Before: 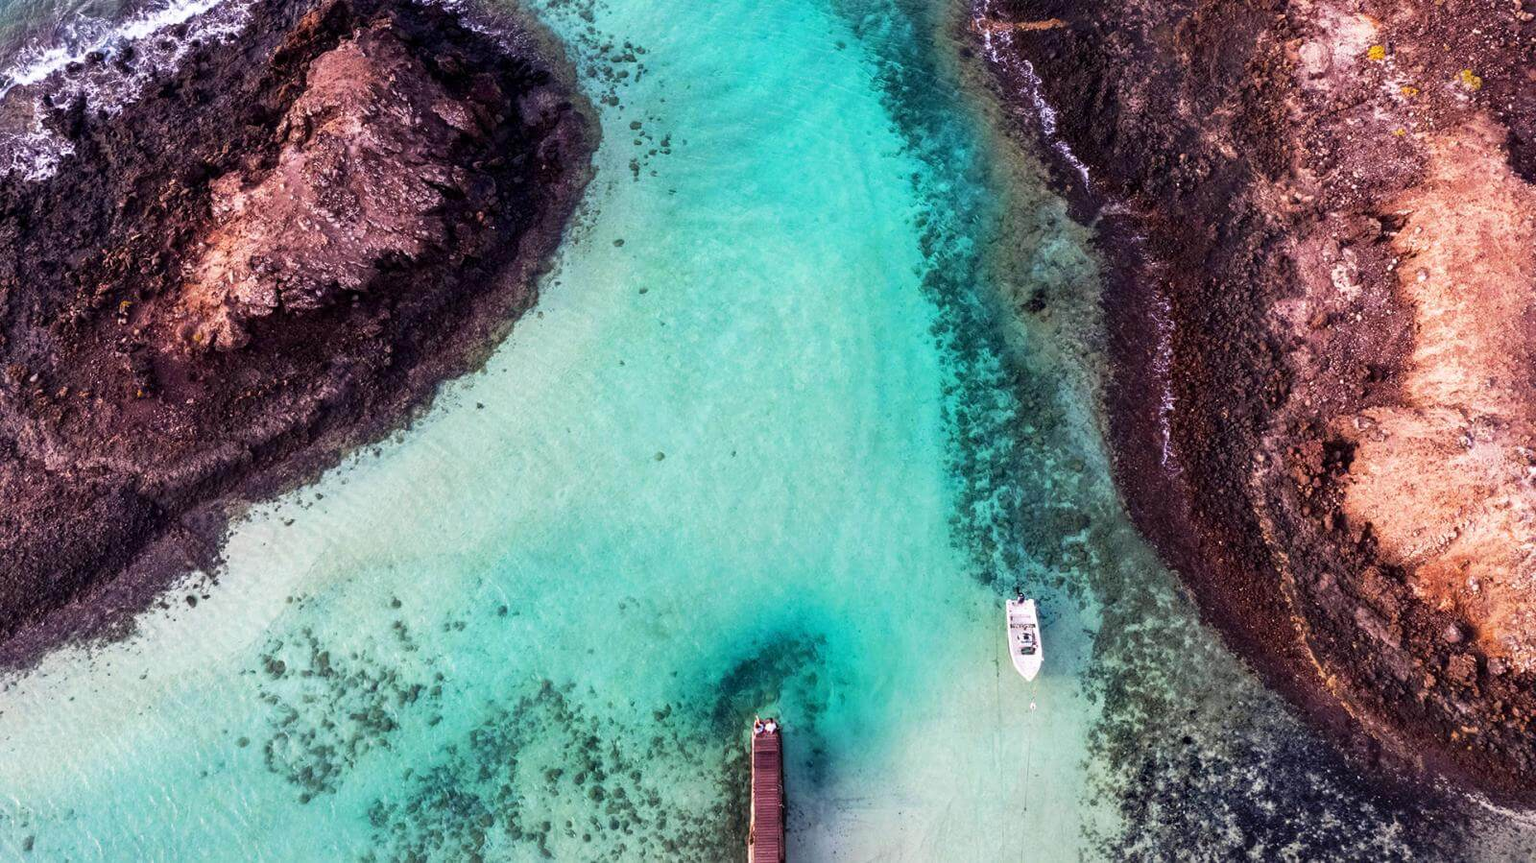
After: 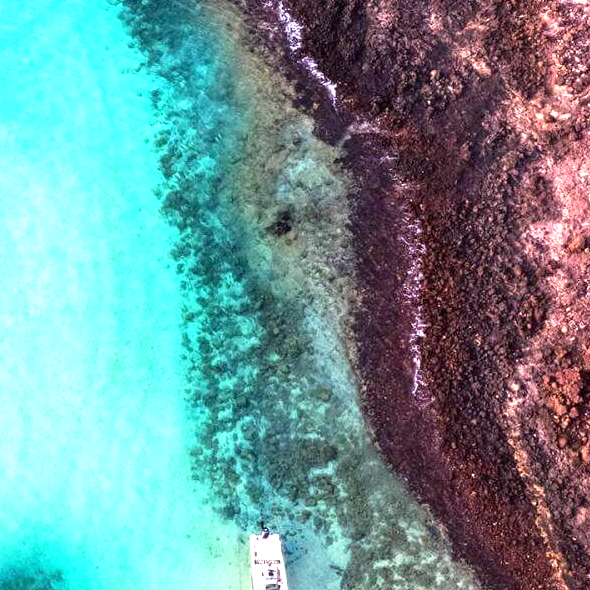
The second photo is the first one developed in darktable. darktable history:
crop and rotate: left 49.936%, top 10.094%, right 13.136%, bottom 24.256%
exposure: exposure 0.935 EV, compensate highlight preservation false
